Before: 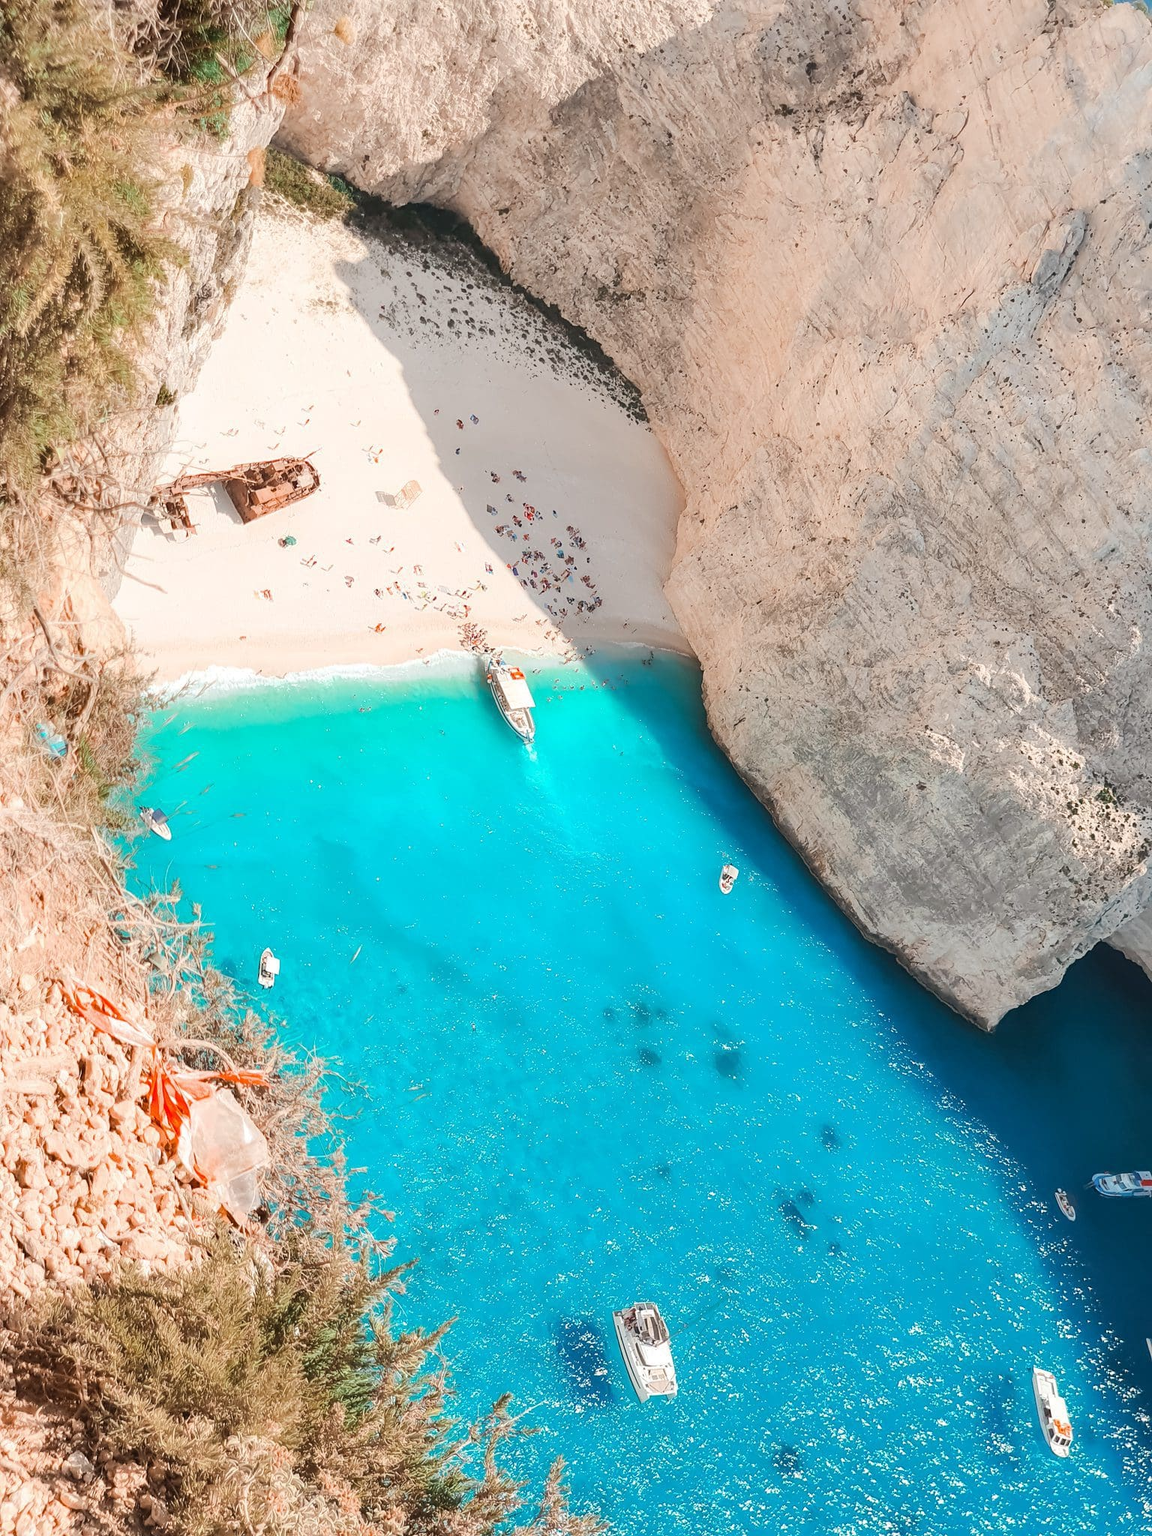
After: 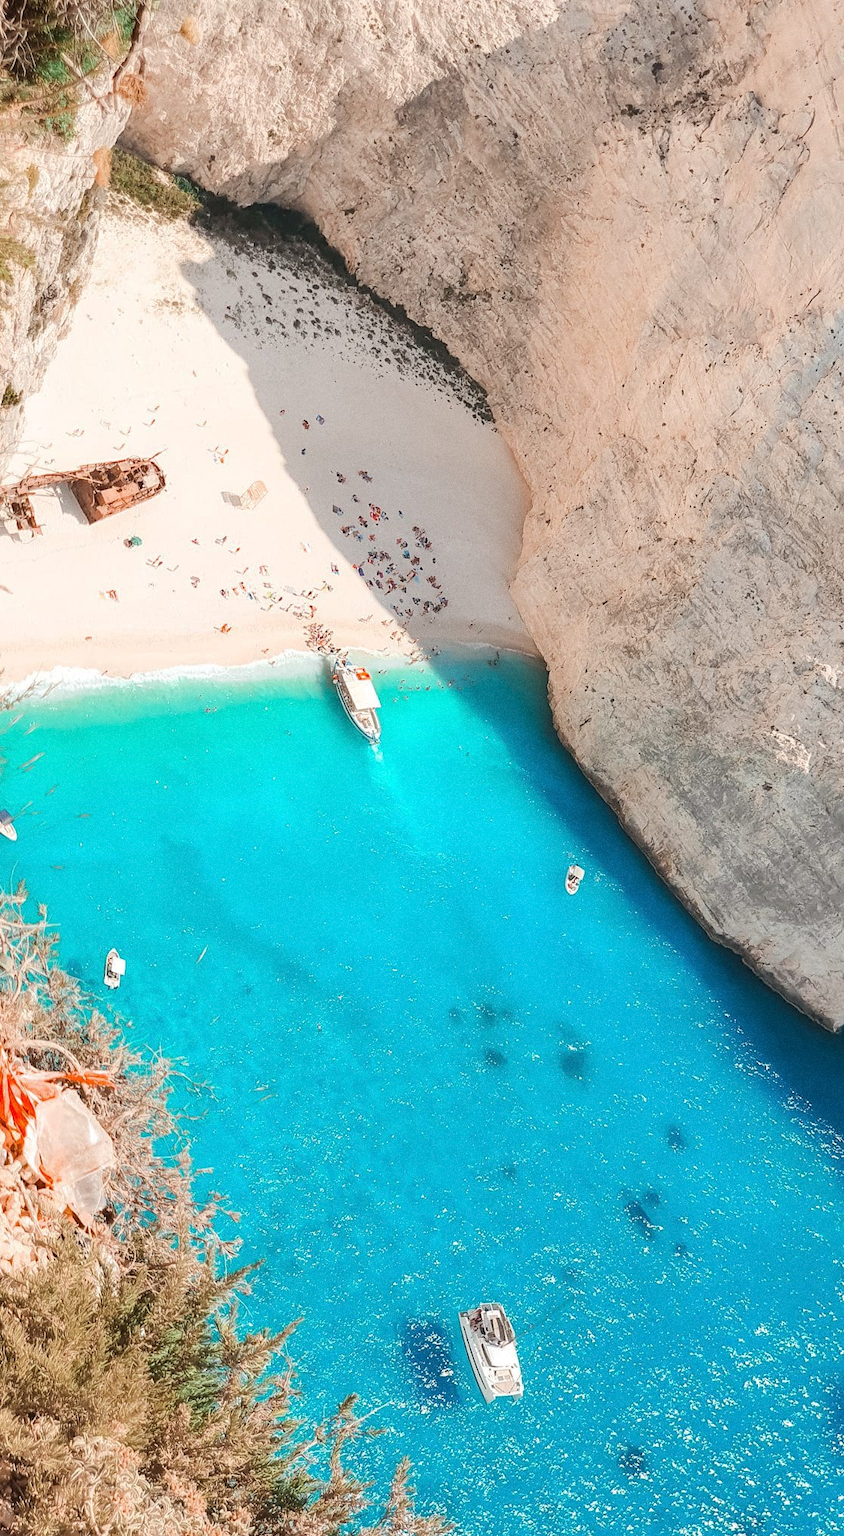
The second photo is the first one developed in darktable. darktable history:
crop: left 13.443%, right 13.31%
grain: coarseness 0.09 ISO
